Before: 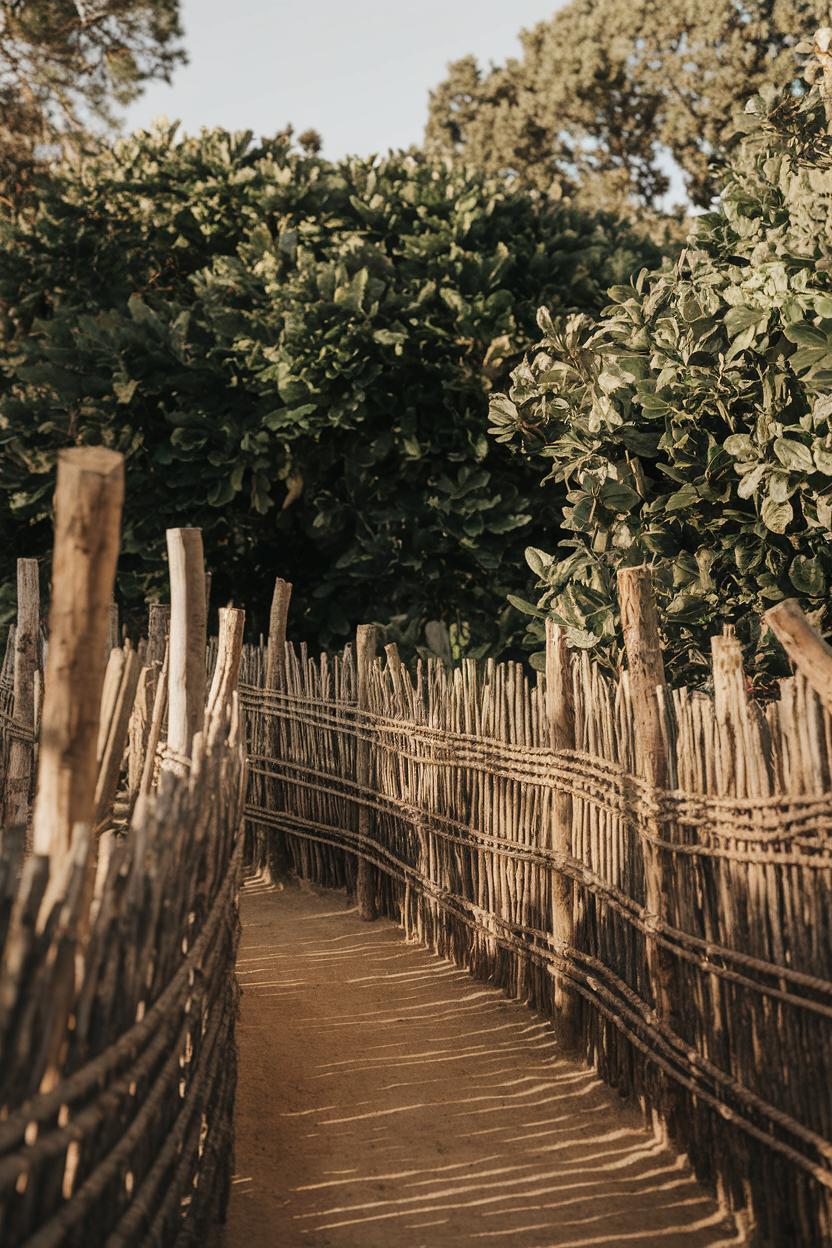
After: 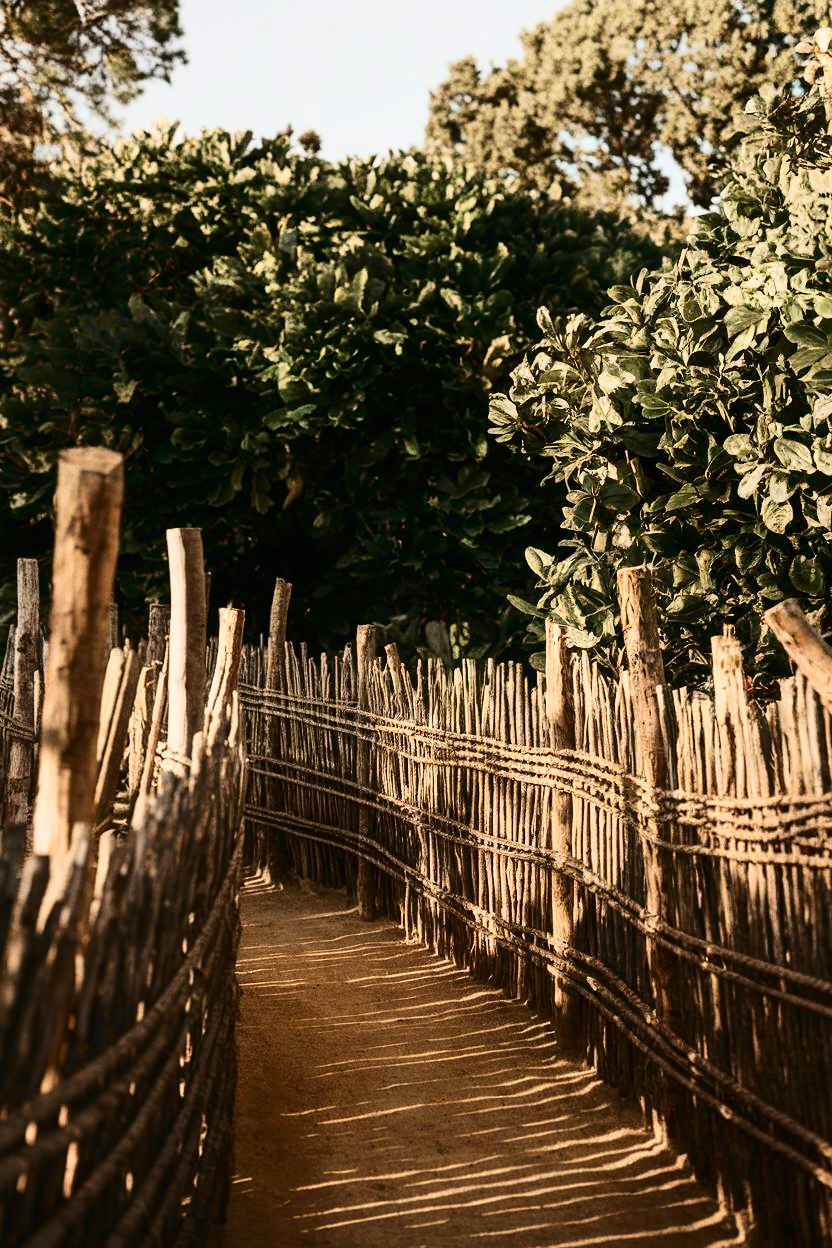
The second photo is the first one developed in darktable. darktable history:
contrast brightness saturation: contrast 0.403, brightness 0.045, saturation 0.264
